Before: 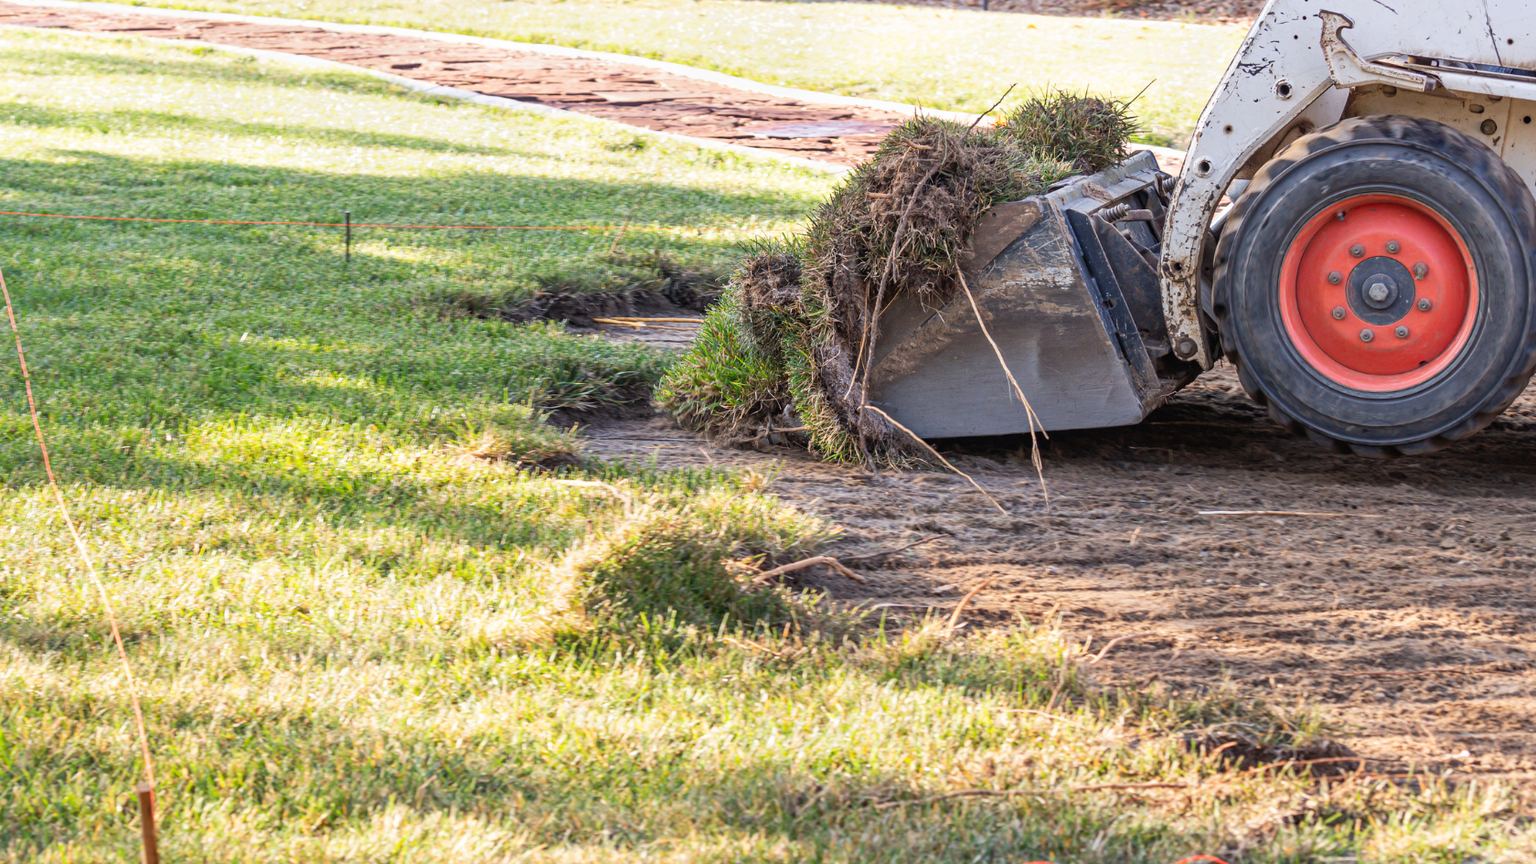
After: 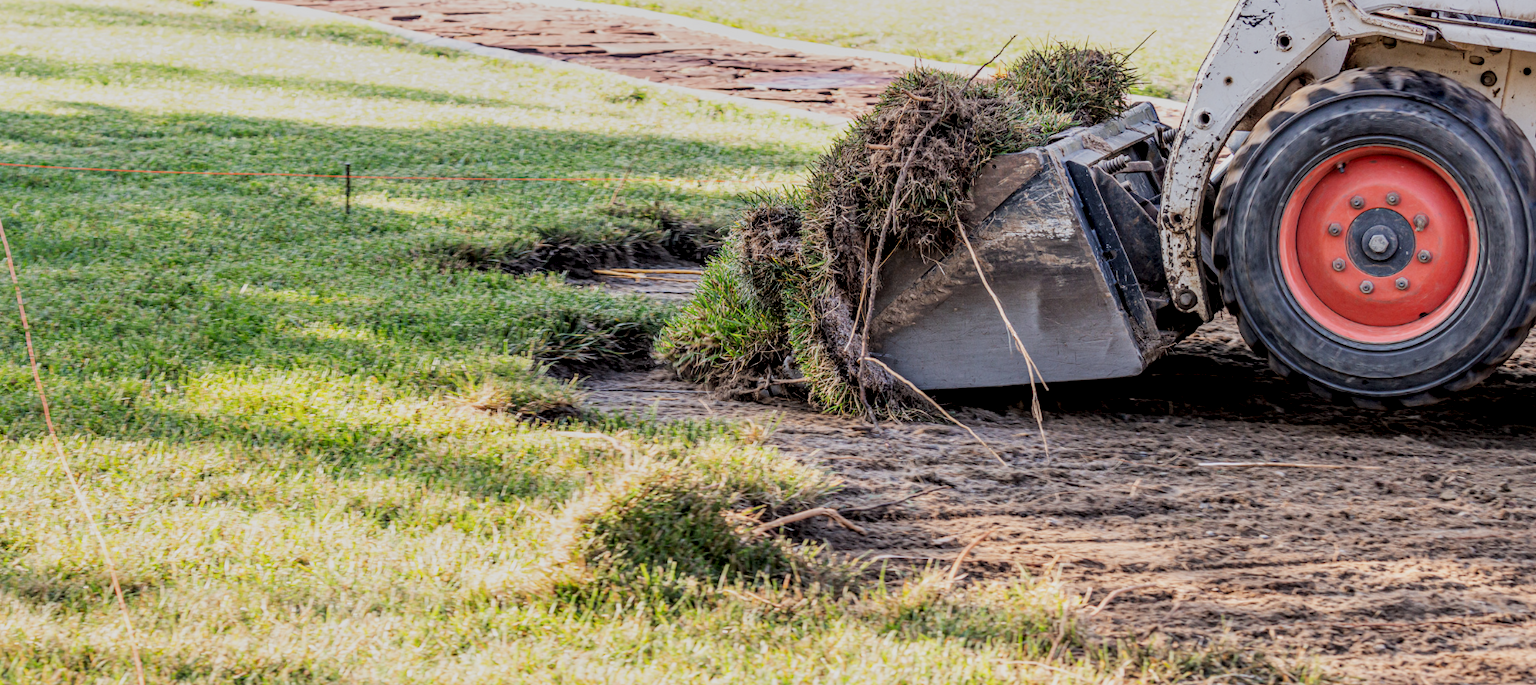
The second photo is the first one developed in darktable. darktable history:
local contrast: detail 144%
filmic rgb: black relative exposure -6.82 EV, white relative exposure 5.89 EV, hardness 2.71
crop and rotate: top 5.667%, bottom 14.937%
